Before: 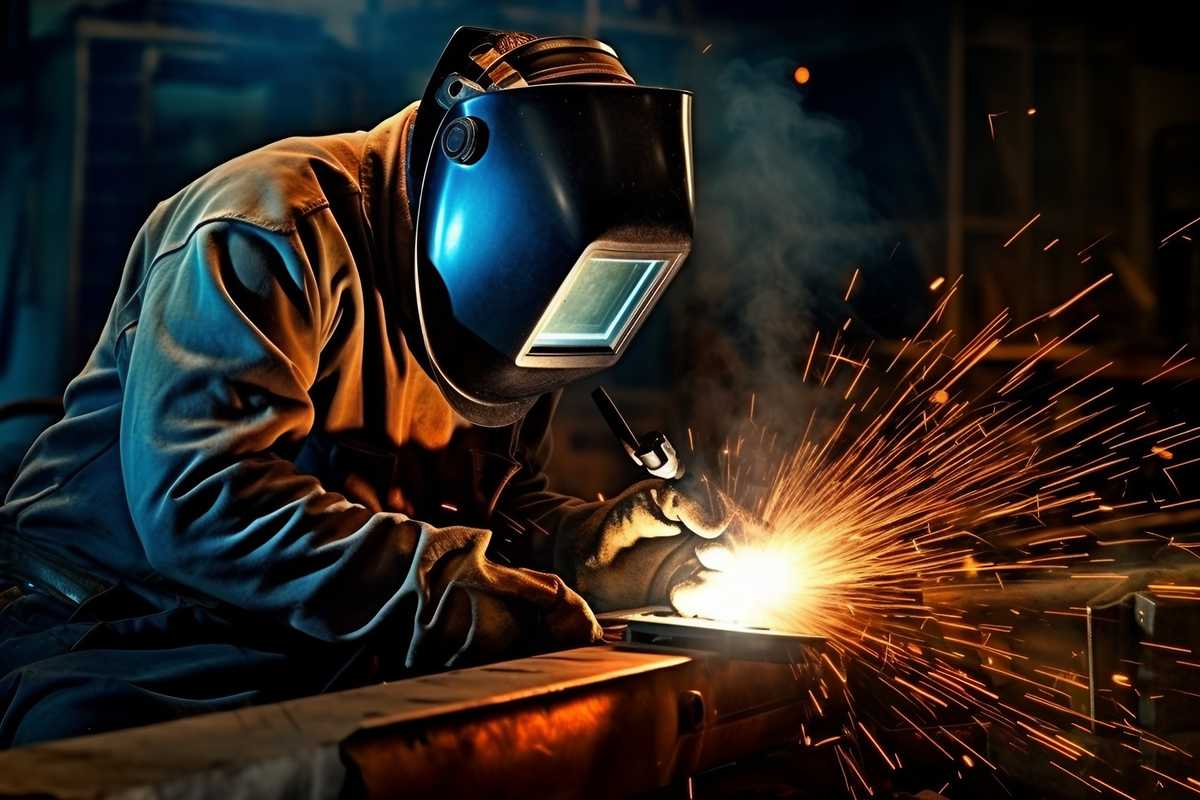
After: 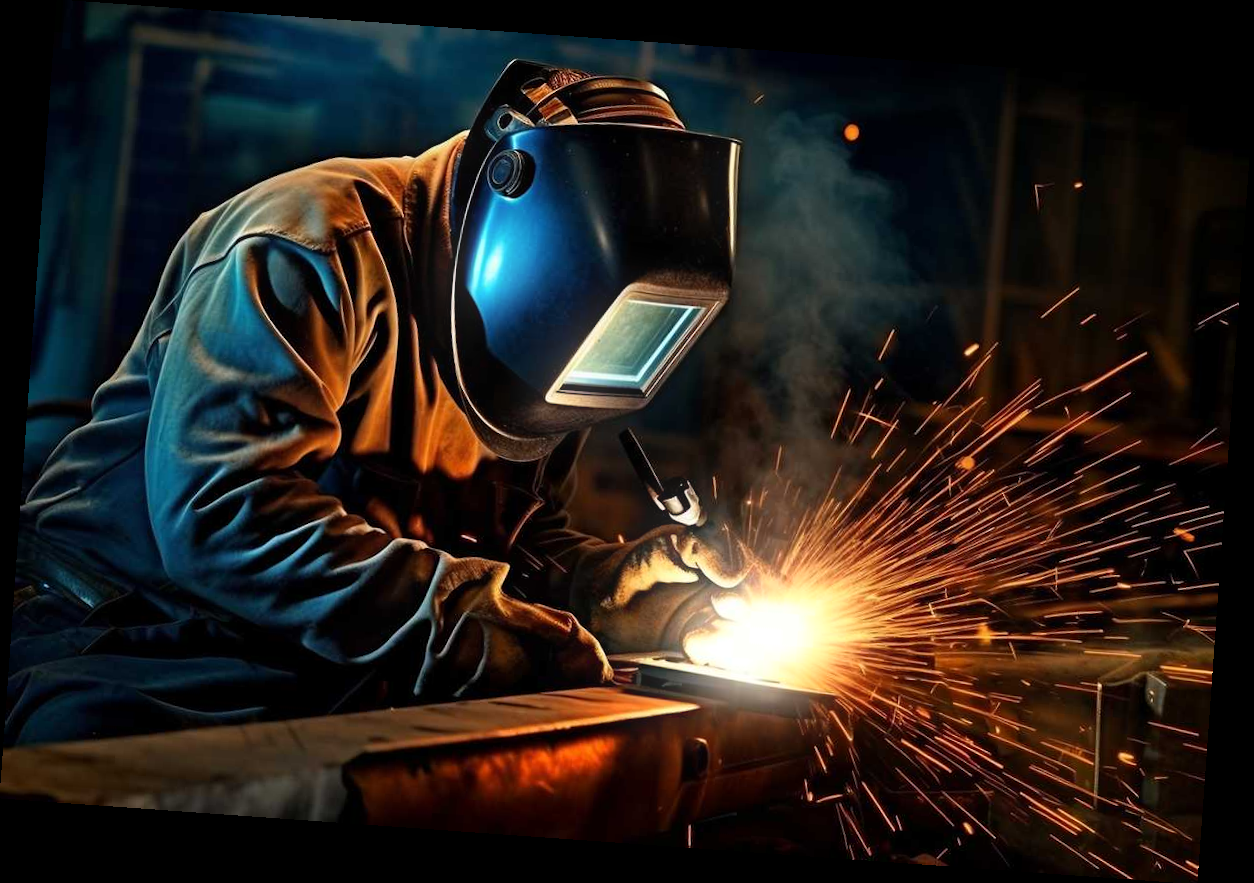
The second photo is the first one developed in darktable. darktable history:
bloom: size 5%, threshold 95%, strength 15%
rotate and perspective: rotation 4.1°, automatic cropping off
